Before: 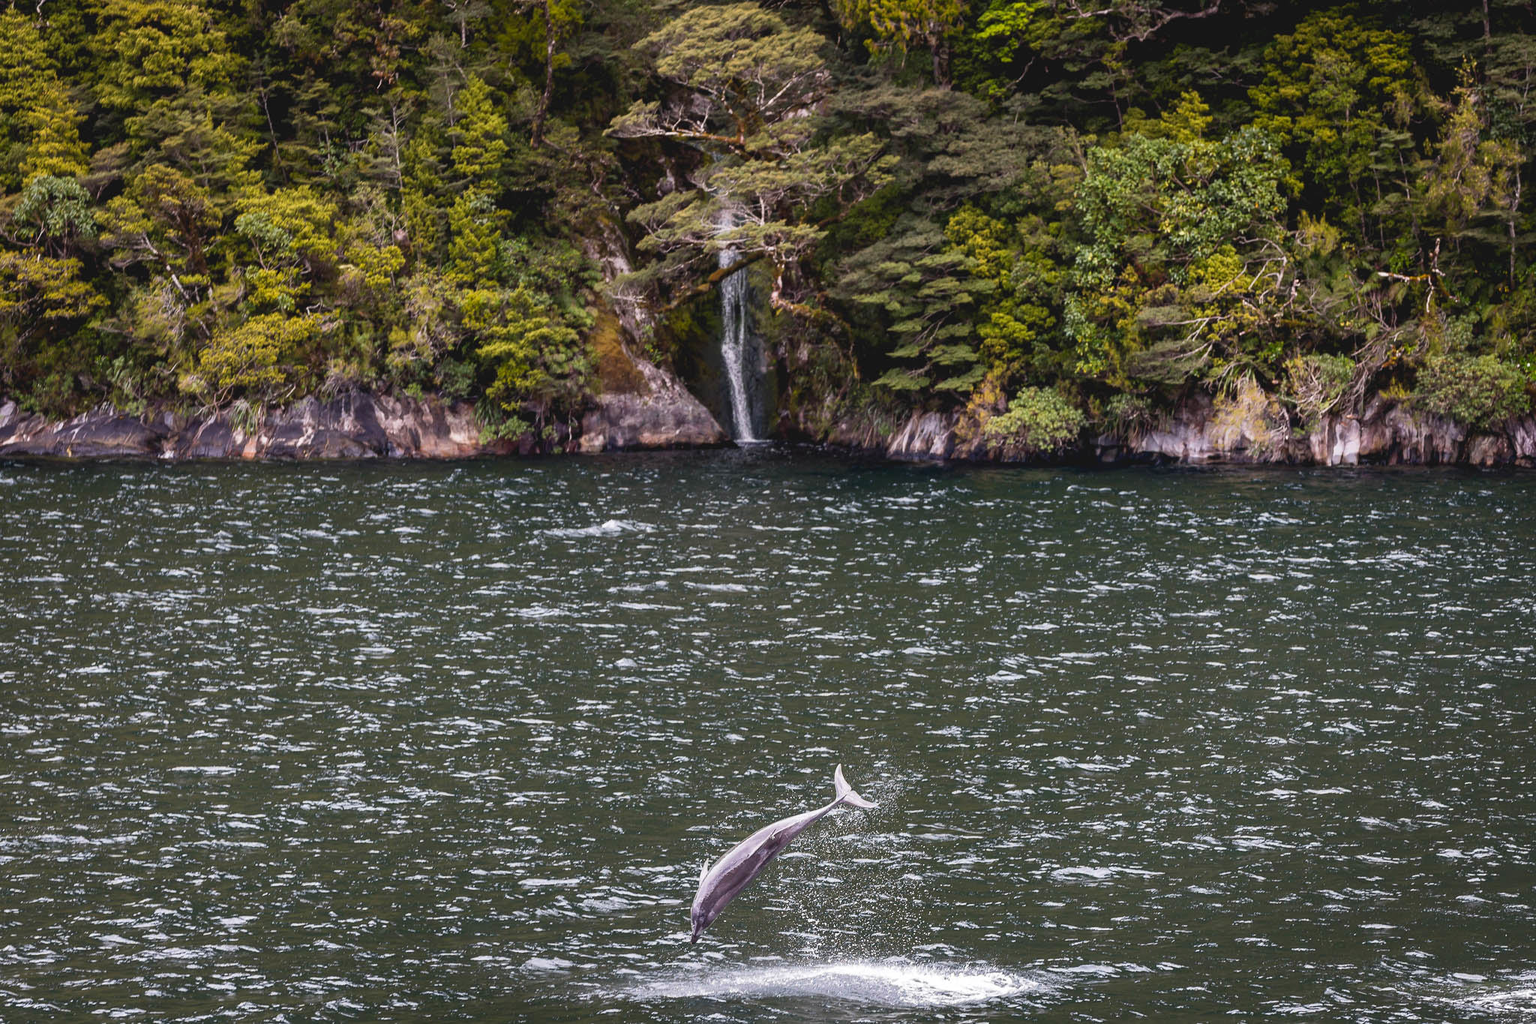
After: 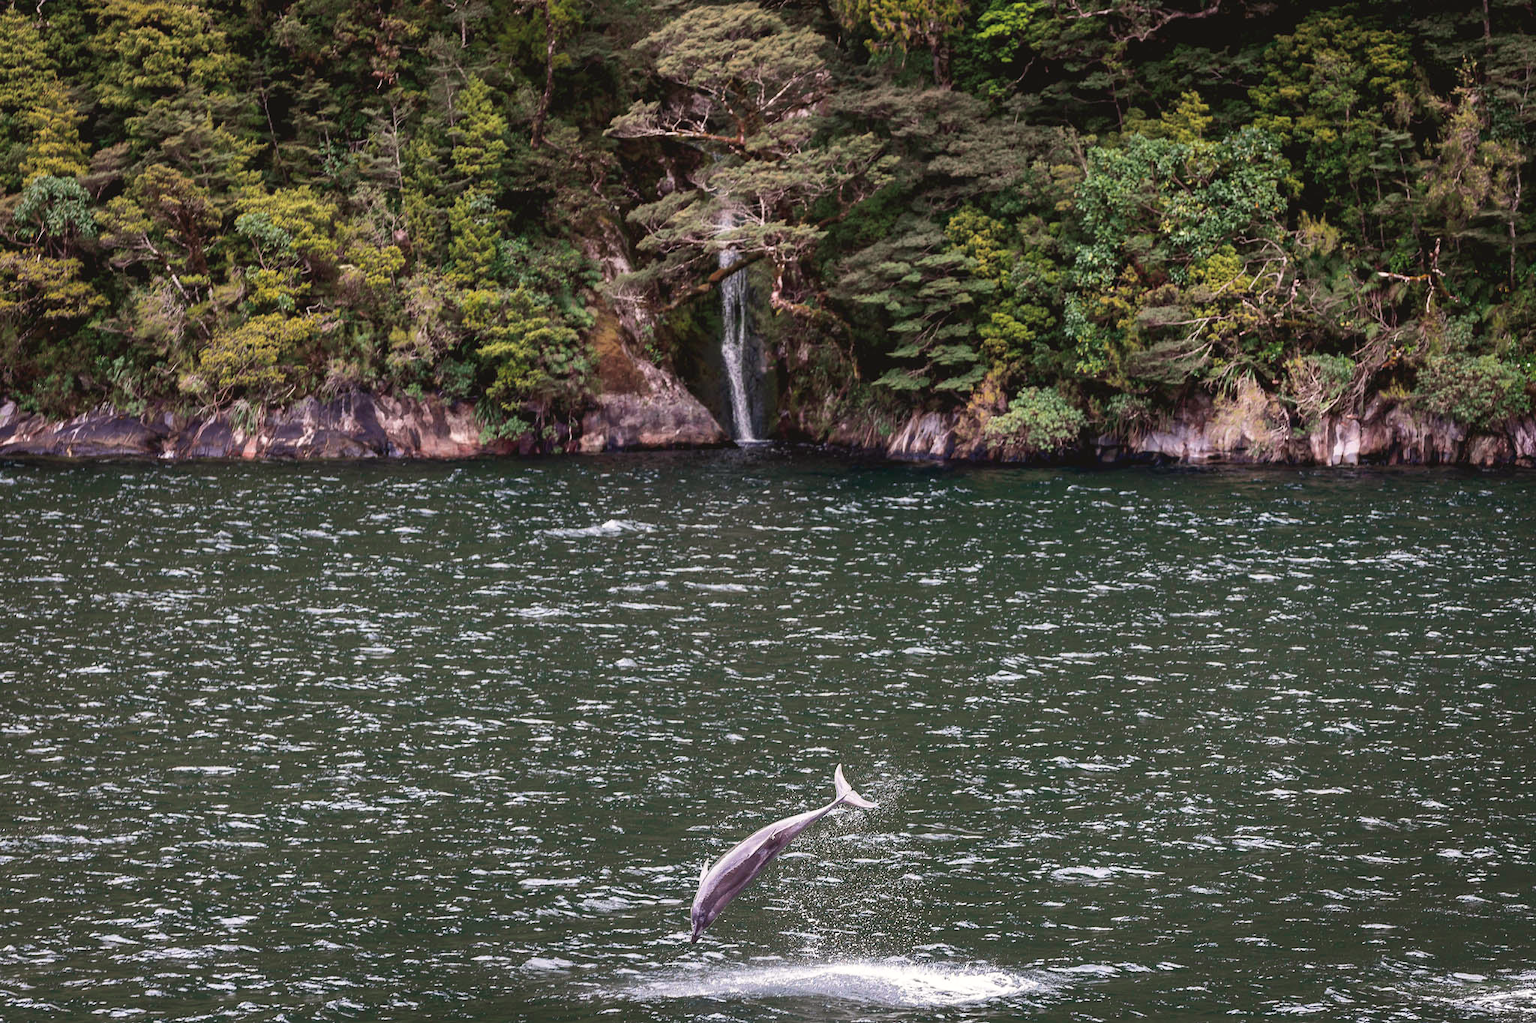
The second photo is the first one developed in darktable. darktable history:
tone curve: curves: ch0 [(0, 0.021) (0.059, 0.053) (0.197, 0.191) (0.32, 0.311) (0.495, 0.505) (0.725, 0.731) (0.89, 0.919) (1, 1)]; ch1 [(0, 0) (0.094, 0.081) (0.285, 0.299) (0.401, 0.424) (0.453, 0.439) (0.495, 0.496) (0.54, 0.55) (0.615, 0.637) (0.657, 0.683) (1, 1)]; ch2 [(0, 0) (0.257, 0.217) (0.43, 0.421) (0.498, 0.507) (0.547, 0.539) (0.595, 0.56) (0.644, 0.599) (1, 1)], color space Lab, independent channels, preserve colors none
tone equalizer: on, module defaults
